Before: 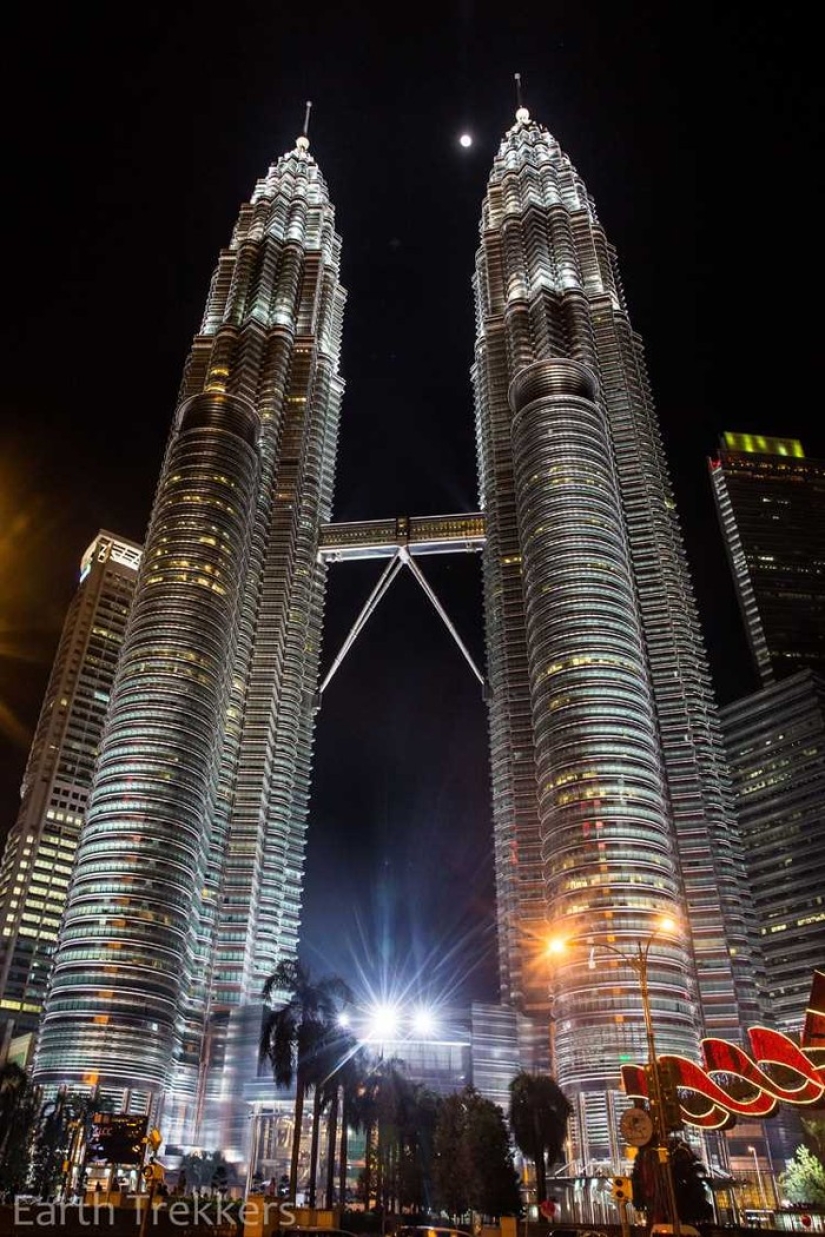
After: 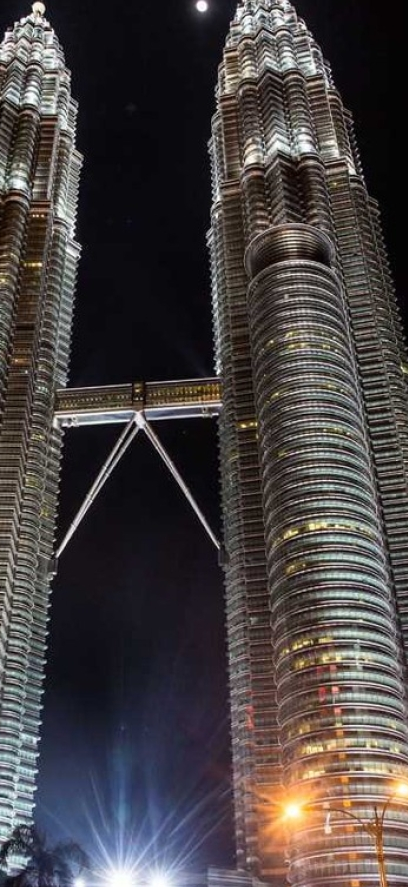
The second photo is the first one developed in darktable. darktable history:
crop: left 32.017%, top 10.937%, right 18.437%, bottom 17.324%
